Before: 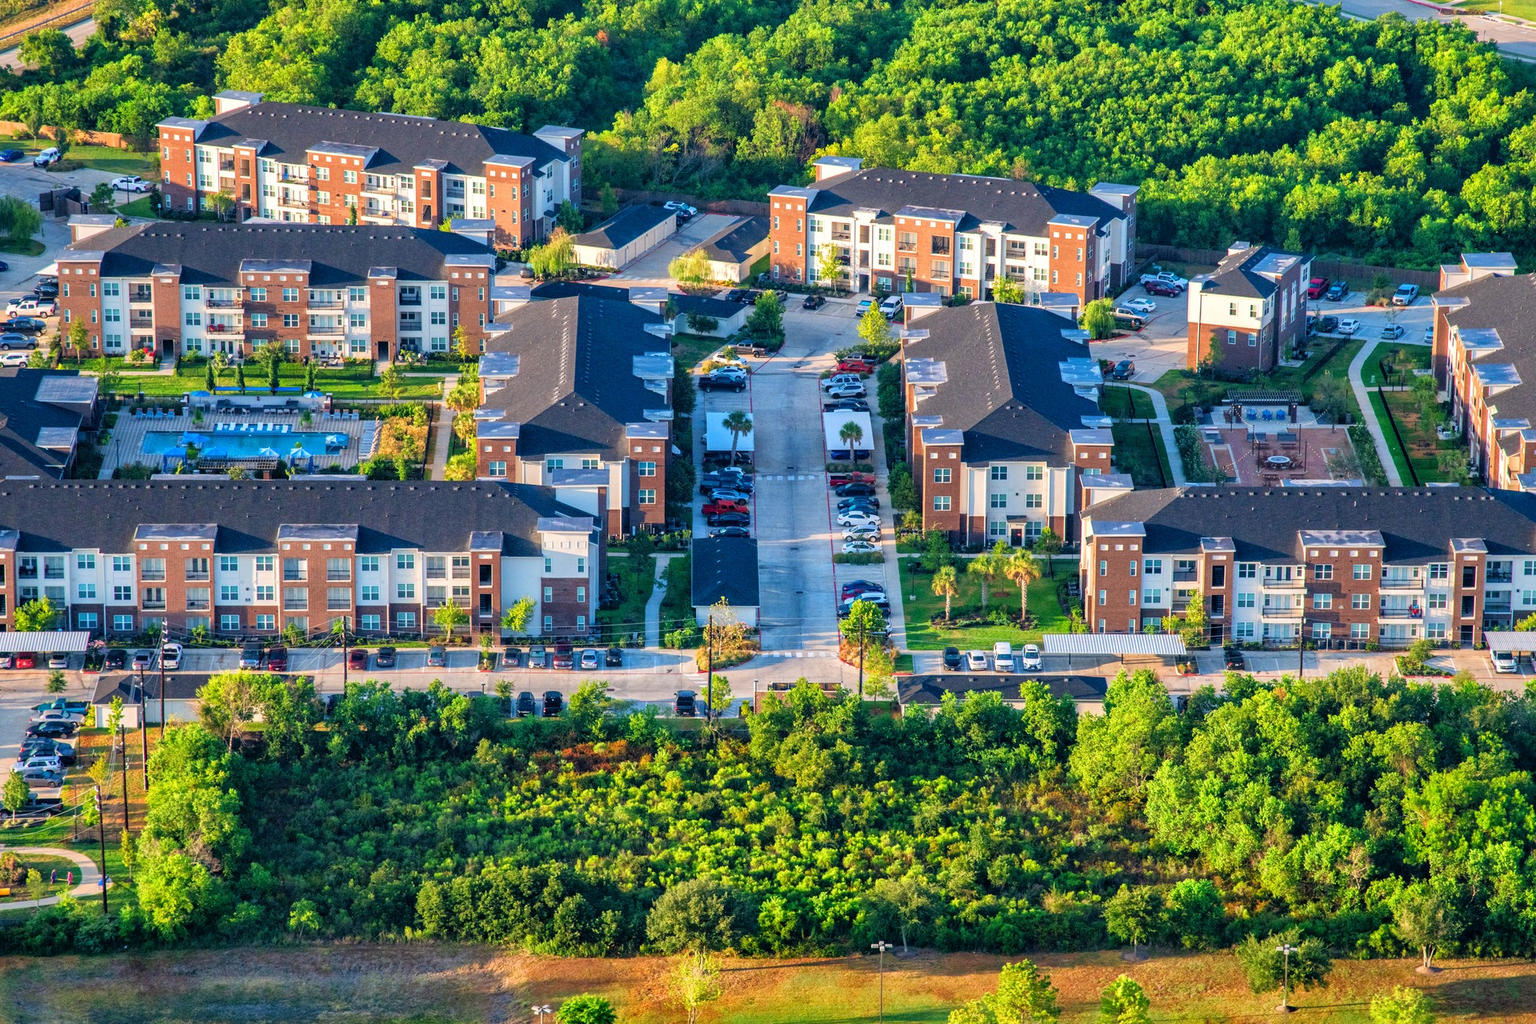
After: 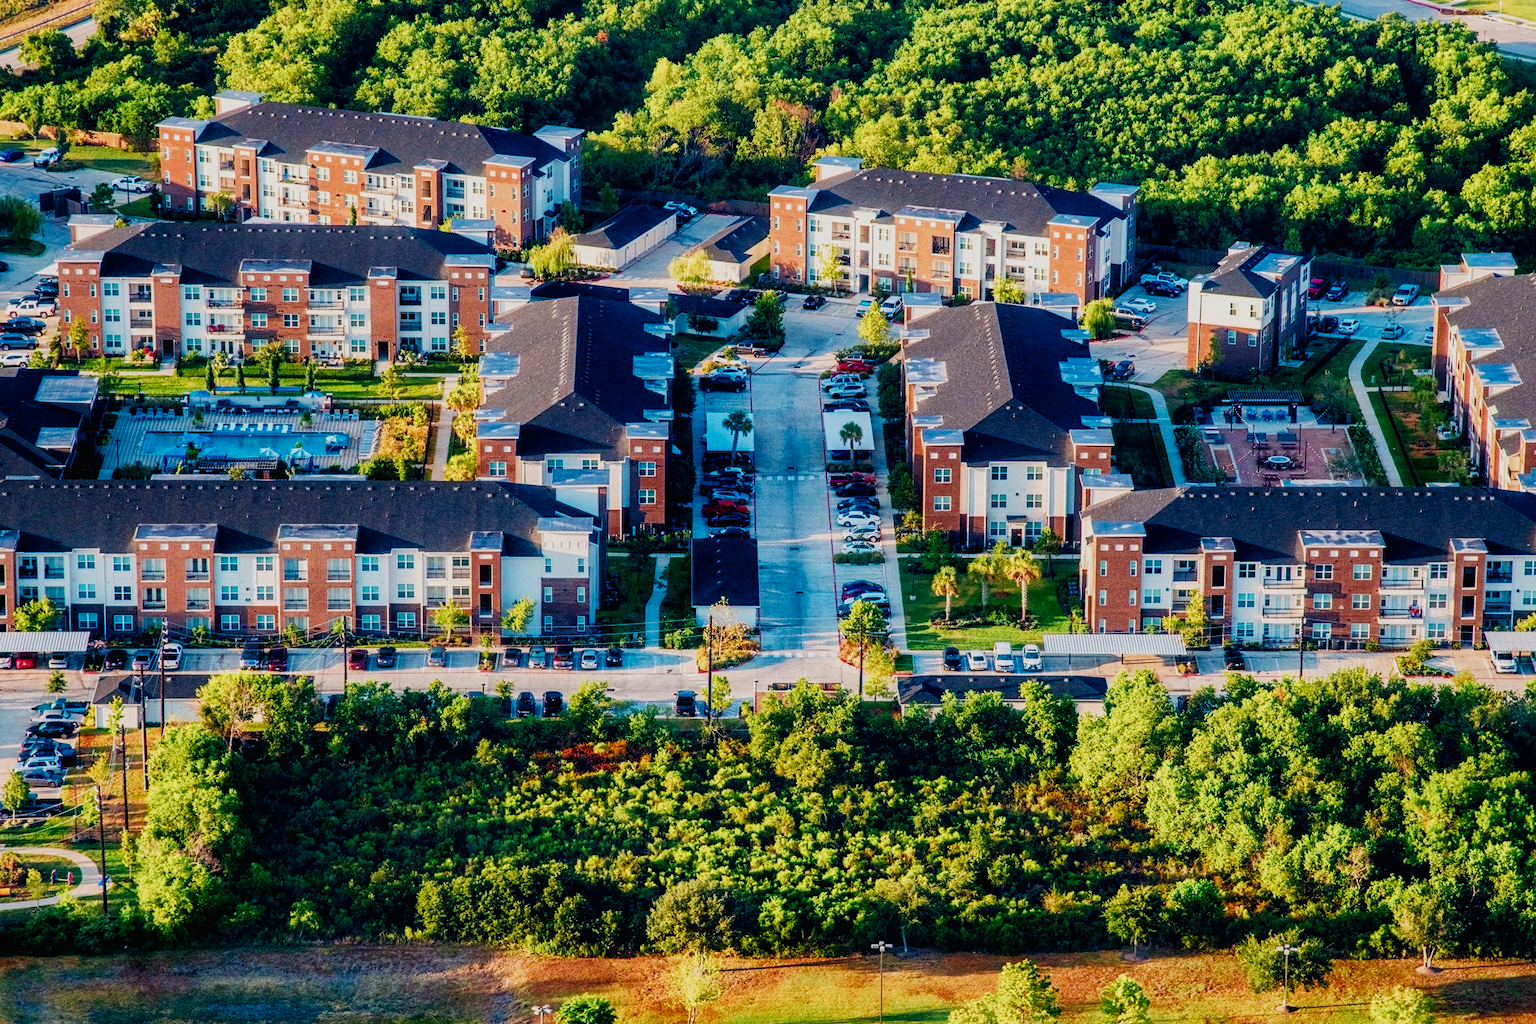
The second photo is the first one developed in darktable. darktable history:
contrast equalizer: y [[0.5, 0.486, 0.447, 0.446, 0.489, 0.5], [0.5 ×6], [0.5 ×6], [0 ×6], [0 ×6]]
color balance rgb: shadows lift › chroma 1%, shadows lift › hue 28.8°, power › hue 60°, highlights gain › chroma 1%, highlights gain › hue 60°, global offset › luminance 0.25%, perceptual saturation grading › highlights -20%, perceptual saturation grading › shadows 20%, perceptual brilliance grading › highlights 5%, perceptual brilliance grading › shadows -10%, global vibrance 19.67%
color equalizer: saturation › orange 1.03, saturation › green 0.92, saturation › blue 1.05, hue › yellow -4.8, hue › green 2.4, brightness › red 0.927, brightness › orange 1.04, brightness › yellow 1.04, brightness › green 0.9, brightness › cyan 0.953, brightness › blue 0.92, brightness › lavender 0.98, brightness › magenta 0.98 | blend: blend mode normal, opacity 100%; mask: uniform (no mask)
diffuse or sharpen "bloom 20%": radius span 32, 1st order speed 50%, 2nd order speed 50%, 3rd order speed 50%, 4th order speed 50% | blend: blend mode normal, opacity 20%; mask: uniform (no mask)
grain "film": coarseness 0.09 ISO, strength 10%
rgb primaries: red hue -0.021, red purity 1.1, green hue 0.017, blue hue -0.087, blue purity 1.1
sigmoid: contrast 1.7, skew -0.2, preserve hue 0%, red attenuation 0.1, red rotation 0.035, green attenuation 0.1, green rotation -0.017, blue attenuation 0.15, blue rotation -0.052, base primaries Rec2020
tone equalizer "reduce highlights": -8 EV -0.002 EV, -7 EV 0.005 EV, -6 EV -0.009 EV, -5 EV 0.011 EV, -4 EV -0.012 EV, -3 EV 0.007 EV, -2 EV -0.062 EV, -1 EV -0.293 EV, +0 EV -0.582 EV, smoothing diameter 2%, edges refinement/feathering 20, mask exposure compensation -1.57 EV, filter diffusion 5
diffuse or sharpen "_builtin_local contrast | fast": radius span 512, edge sensitivity 0.01, edge threshold 0.05, 3rd order anisotropy 500%, 3rd order speed -50%, central radius 512
